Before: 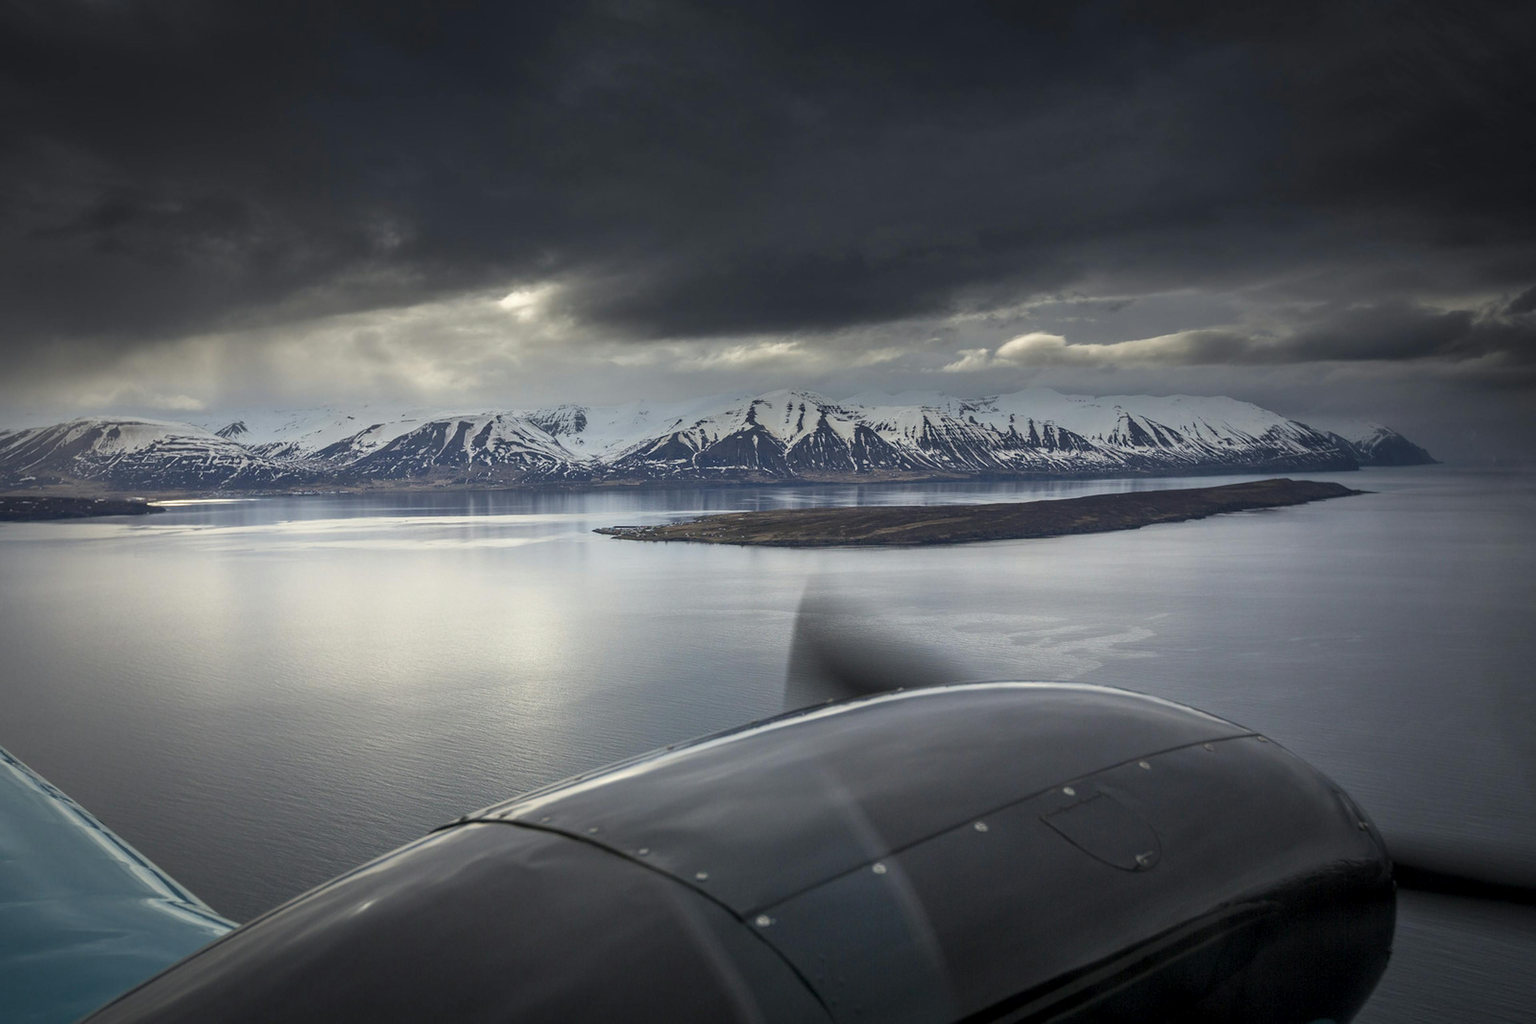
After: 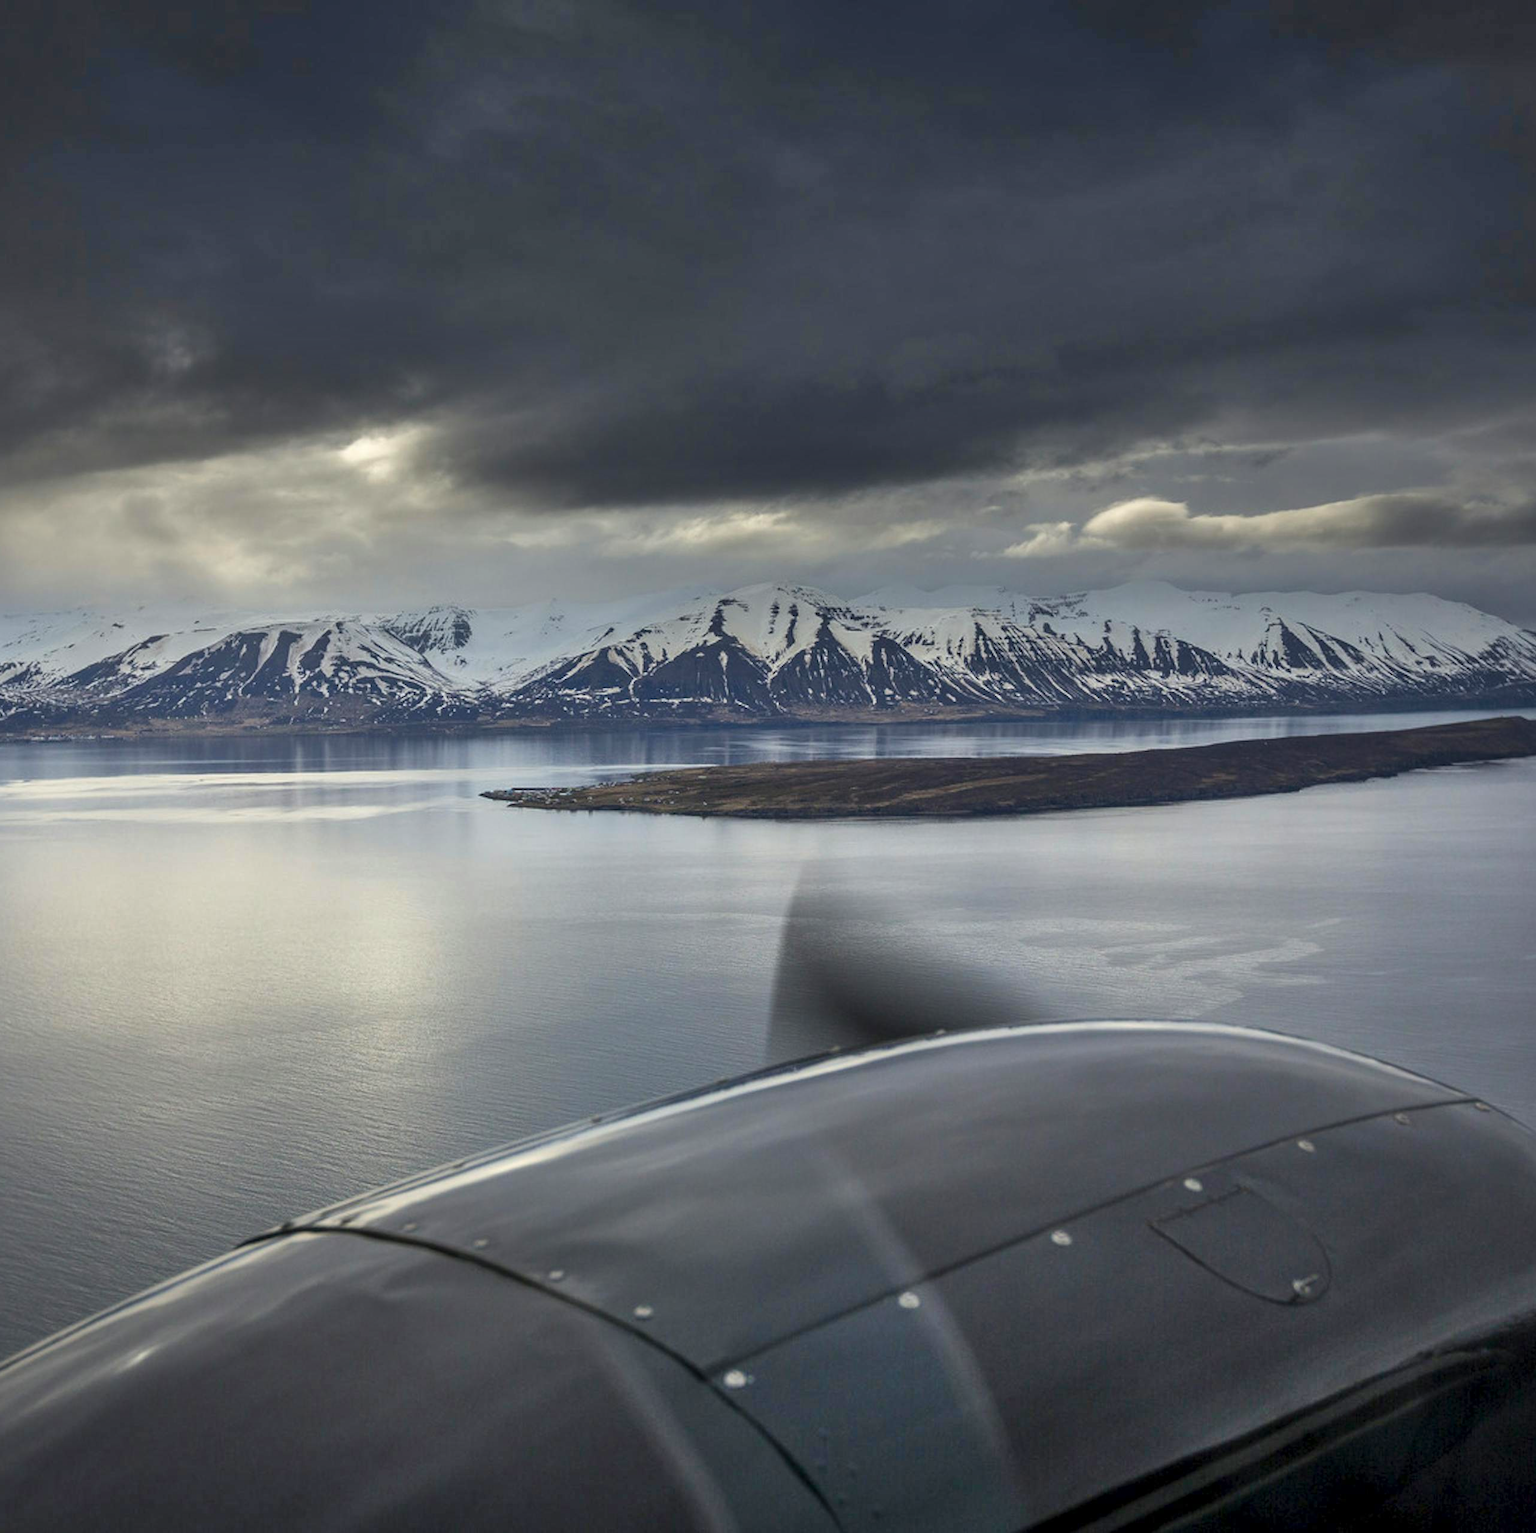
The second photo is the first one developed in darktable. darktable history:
shadows and highlights: shadows 53, soften with gaussian
crop and rotate: left 17.732%, right 15.423%
contrast brightness saturation: contrast 0.08, saturation 0.2
